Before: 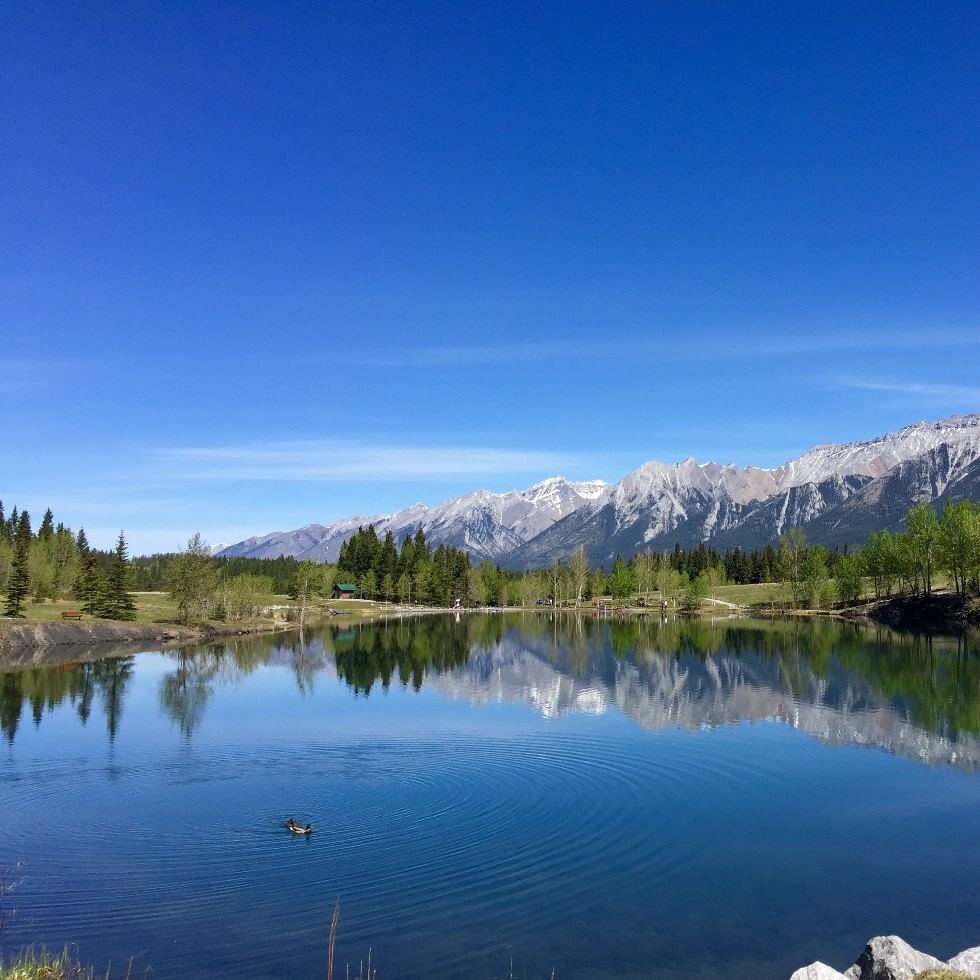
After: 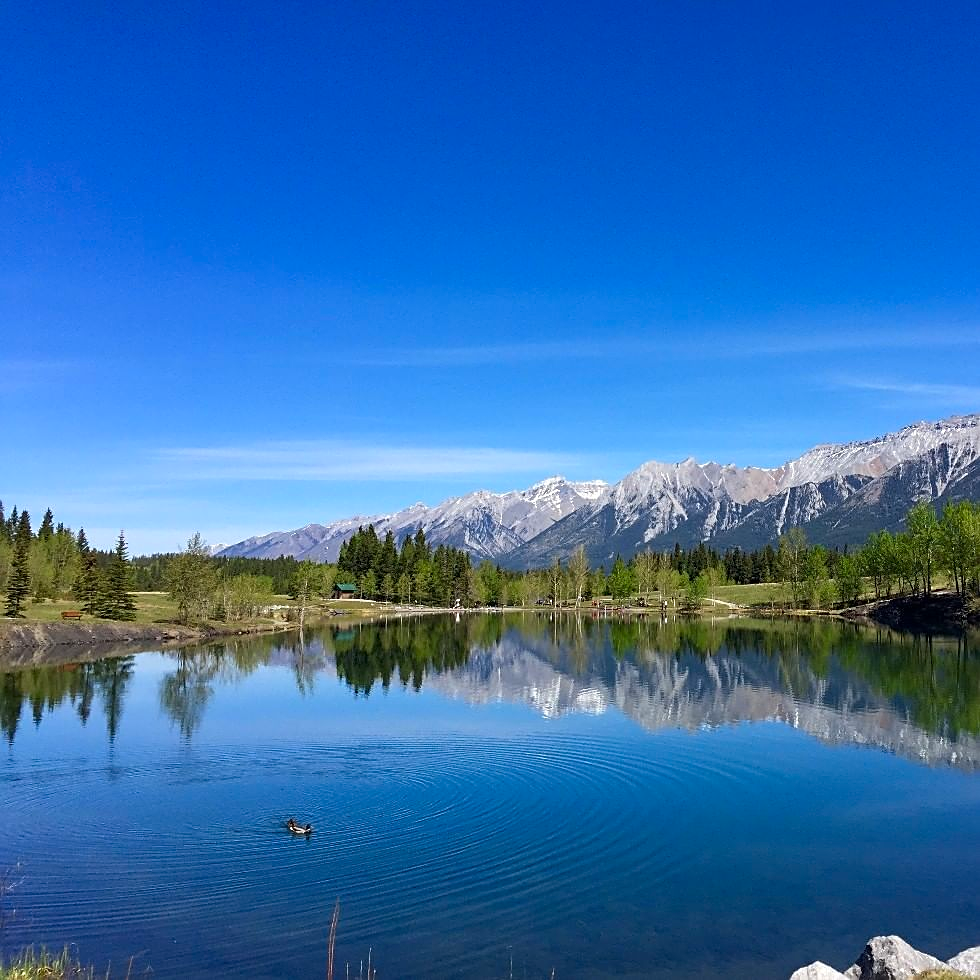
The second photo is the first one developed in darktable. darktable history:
contrast brightness saturation: saturation 0.176
sharpen: on, module defaults
